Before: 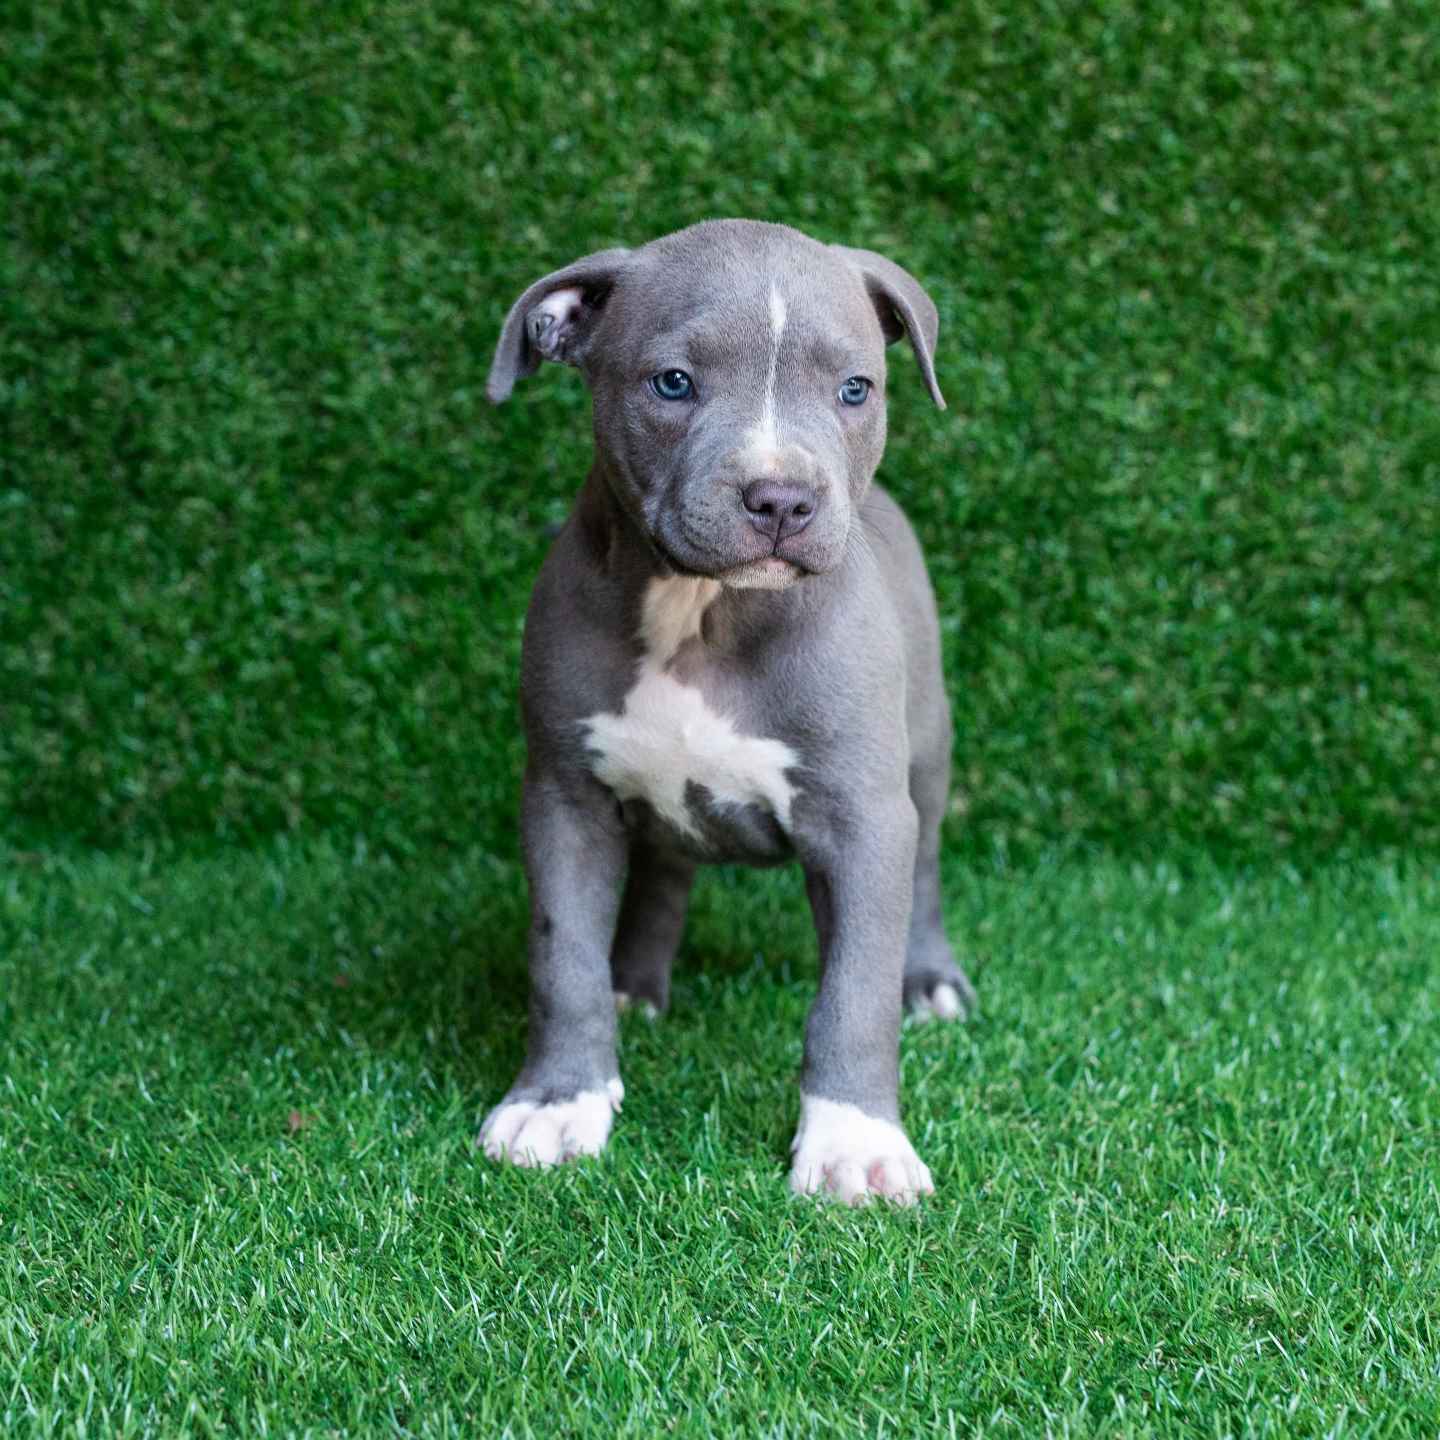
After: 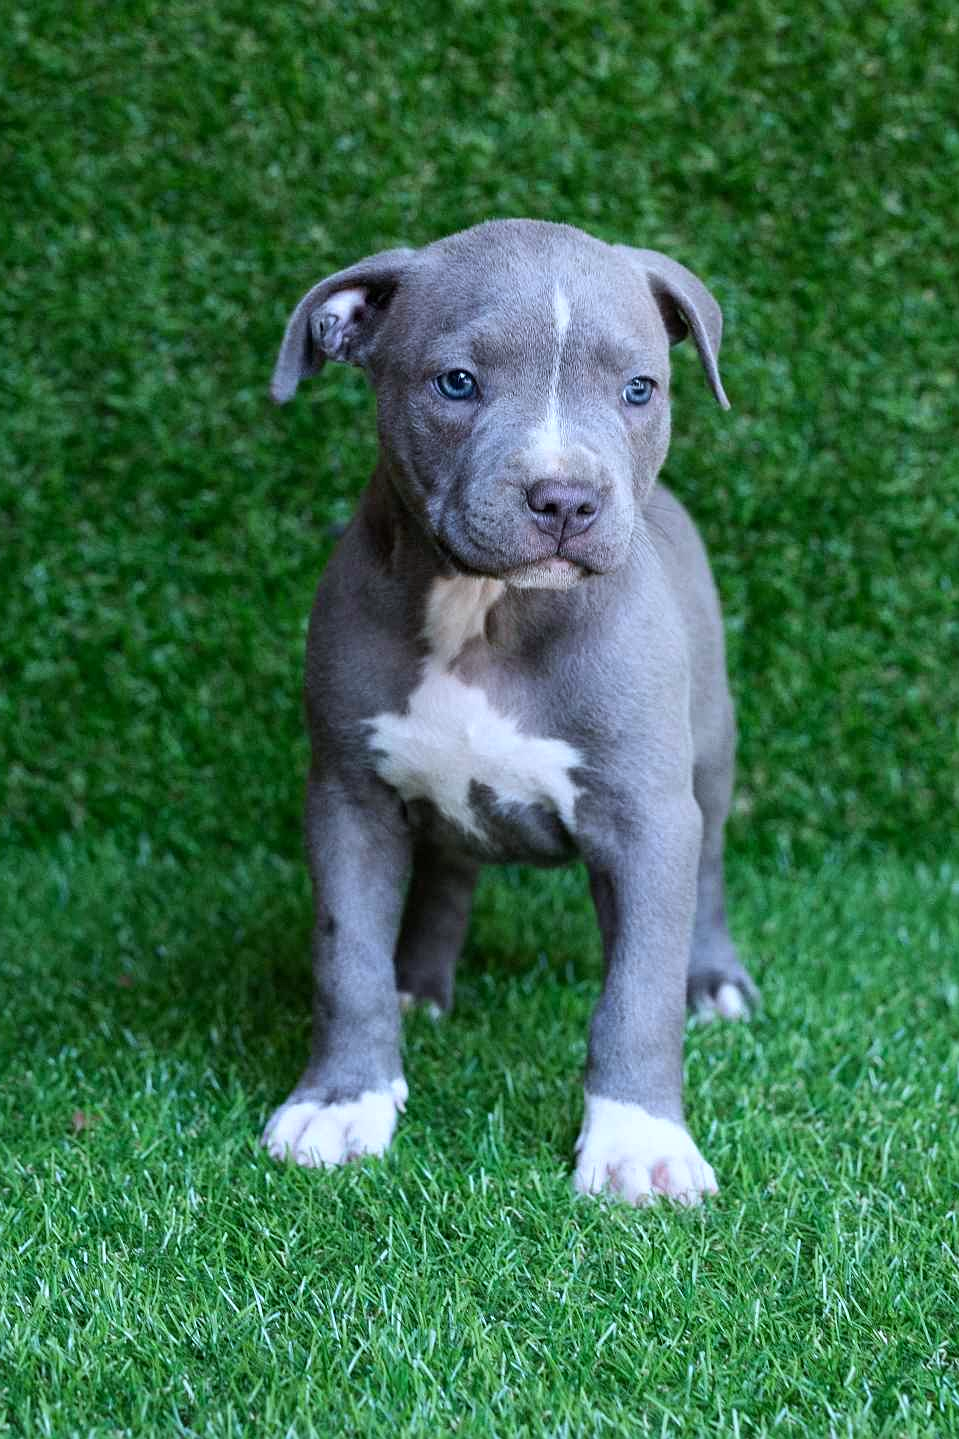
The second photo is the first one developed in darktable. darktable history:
white balance: red 0.931, blue 1.11
crop and rotate: left 15.055%, right 18.278%
sharpen: radius 1.272, amount 0.305, threshold 0
